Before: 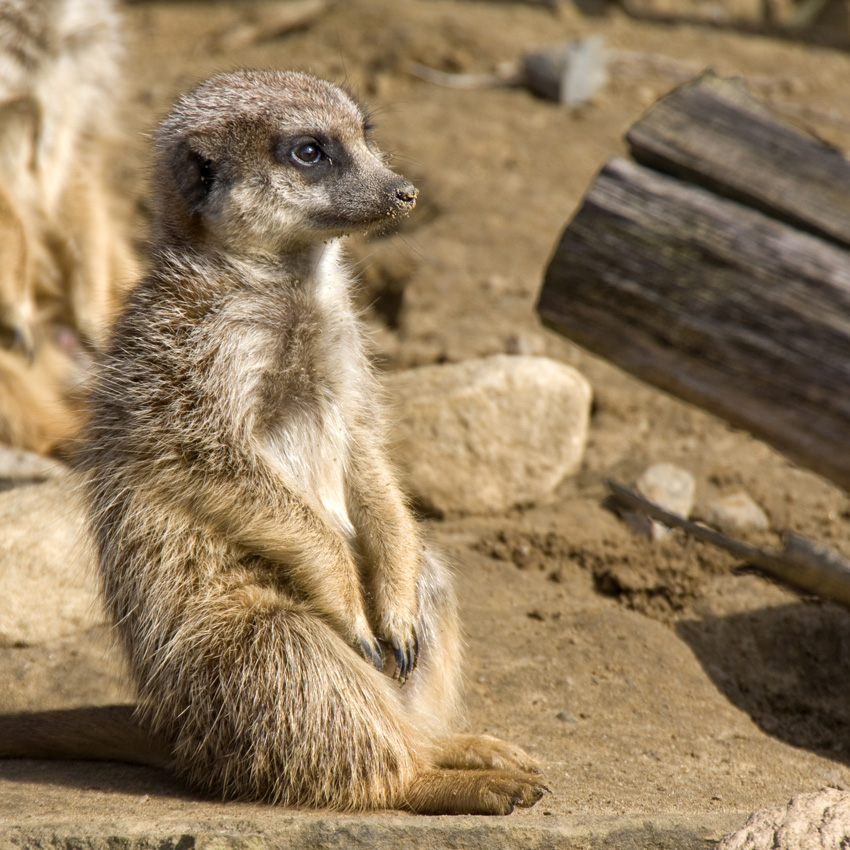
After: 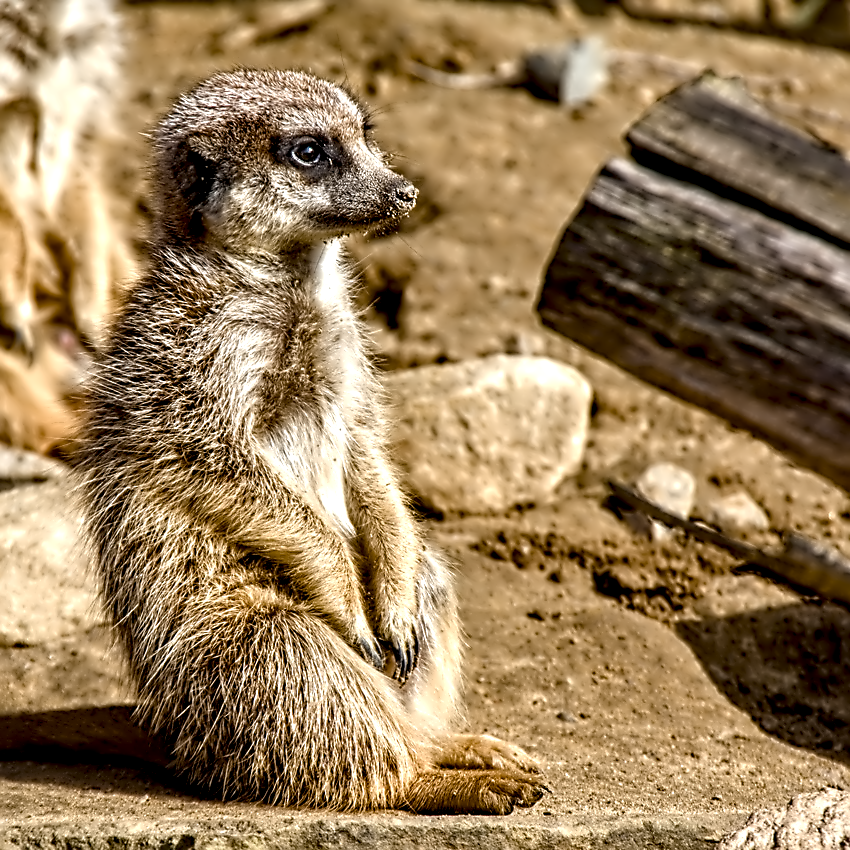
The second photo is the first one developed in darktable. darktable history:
white balance: red 0.978, blue 0.999
color balance rgb: perceptual saturation grading › global saturation 20%, perceptual saturation grading › highlights -25%, perceptual saturation grading › shadows 25%
sharpen: on, module defaults
contrast equalizer: octaves 7, y [[0.5, 0.542, 0.583, 0.625, 0.667, 0.708], [0.5 ×6], [0.5 ×6], [0, 0.033, 0.067, 0.1, 0.133, 0.167], [0, 0.05, 0.1, 0.15, 0.2, 0.25]]
local contrast: detail 160%
